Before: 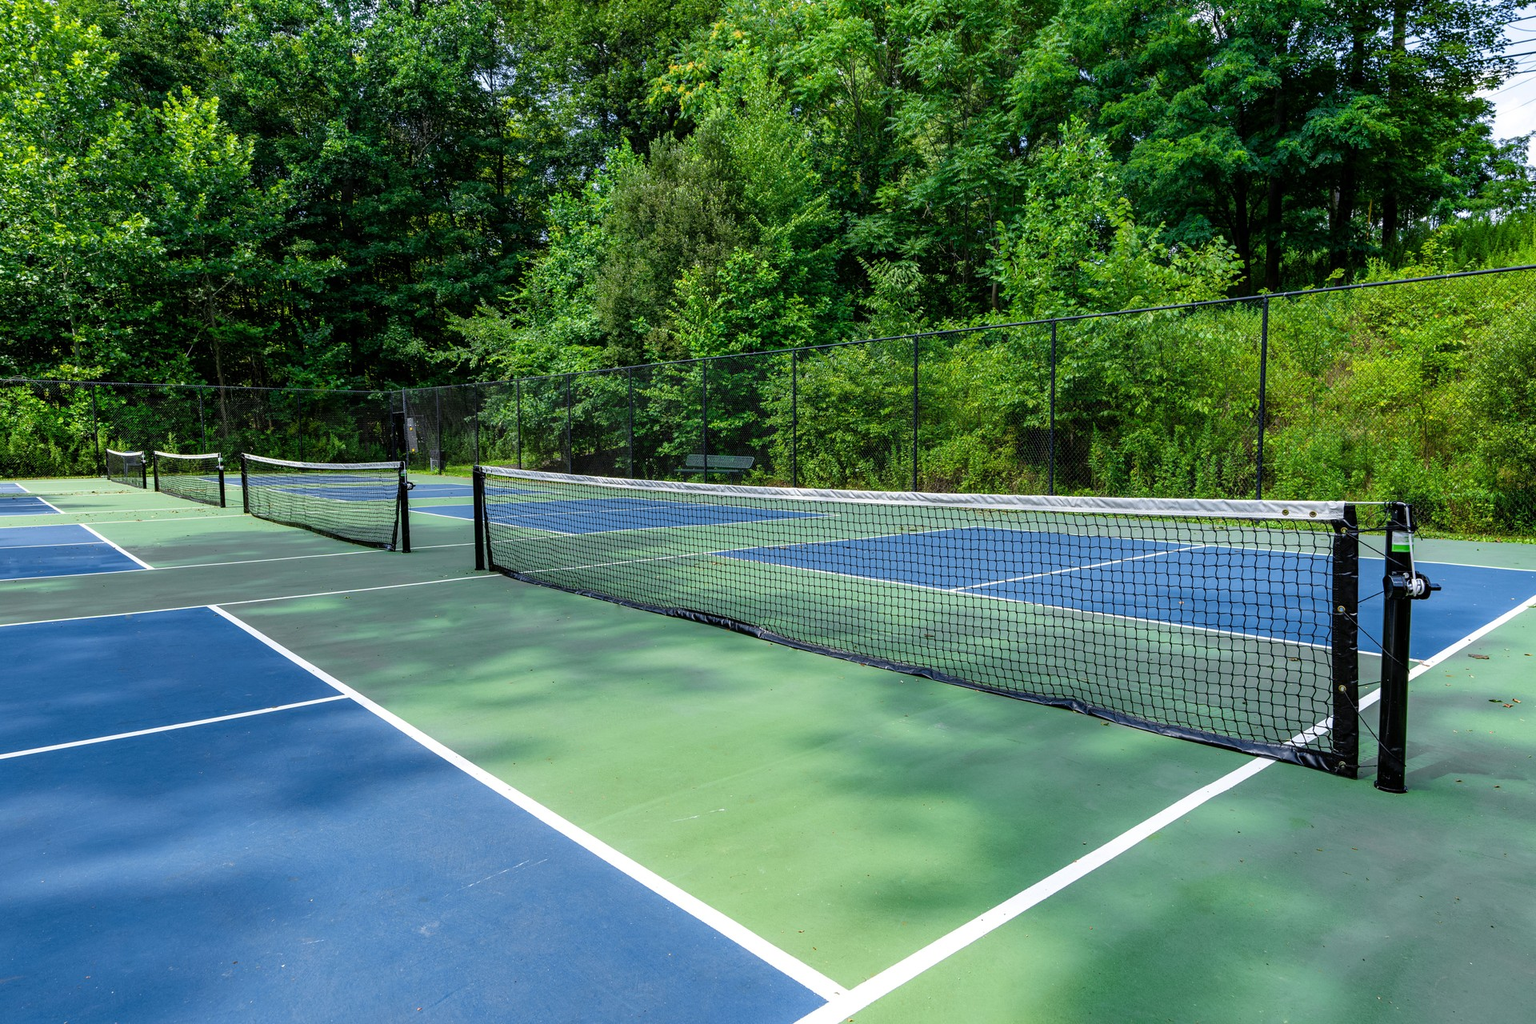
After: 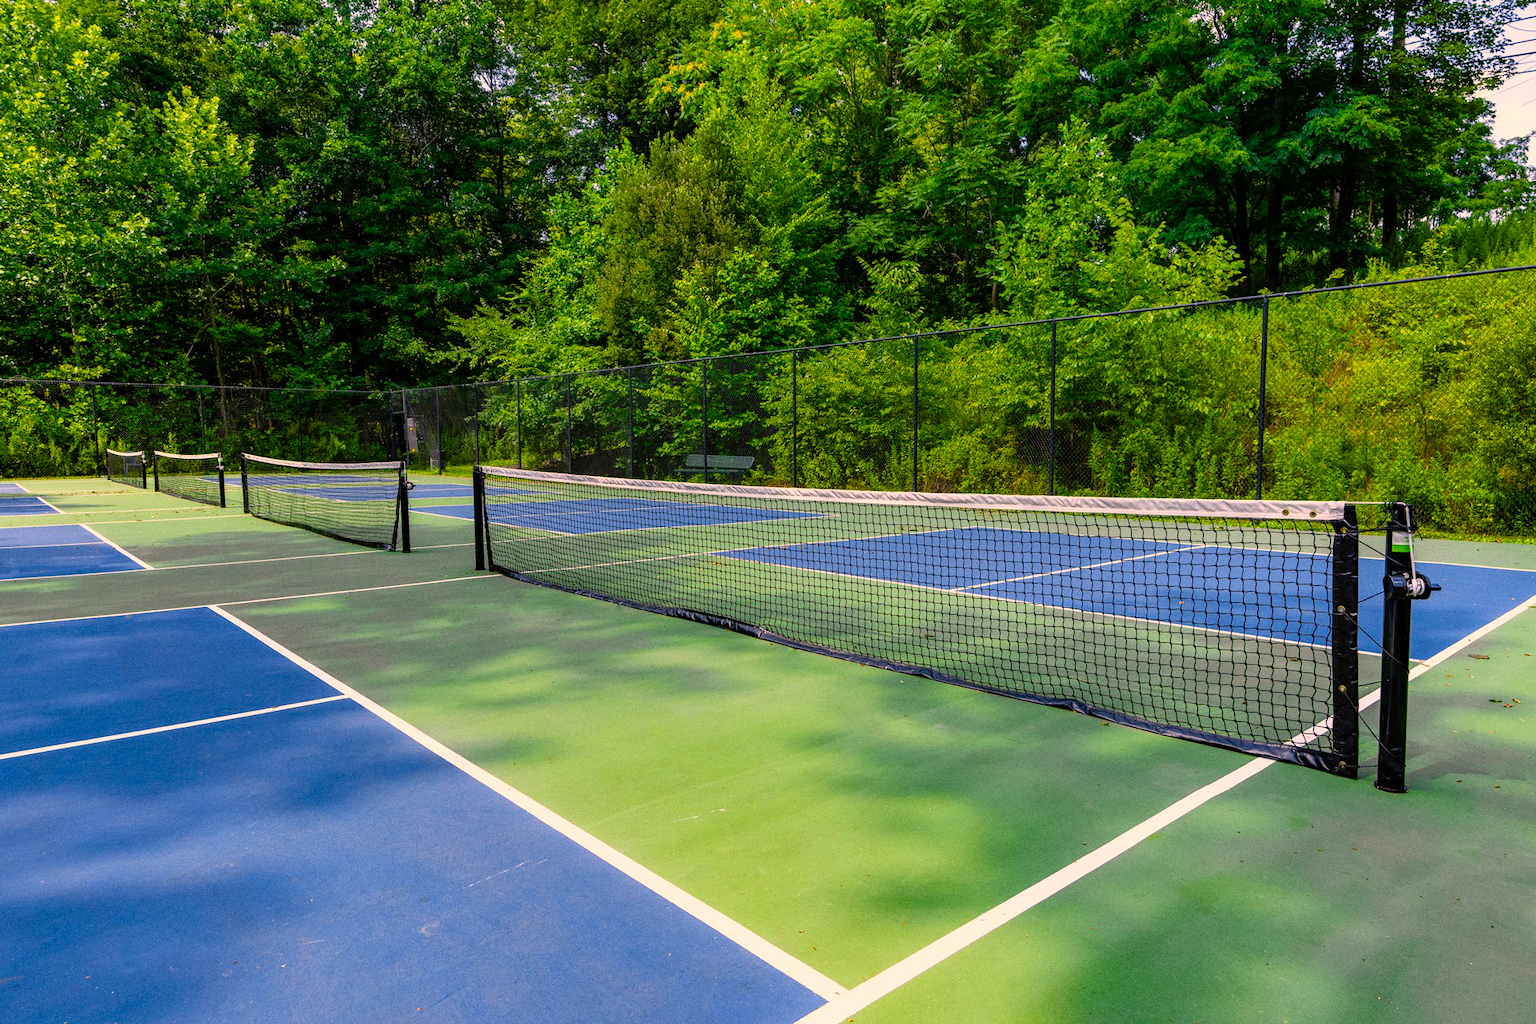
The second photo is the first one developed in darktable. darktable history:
grain: coarseness 7.08 ISO, strength 21.67%, mid-tones bias 59.58%
white balance: emerald 1
color correction: highlights a* 17.88, highlights b* 18.79
color balance rgb: linear chroma grading › global chroma 15%, perceptual saturation grading › global saturation 30%
